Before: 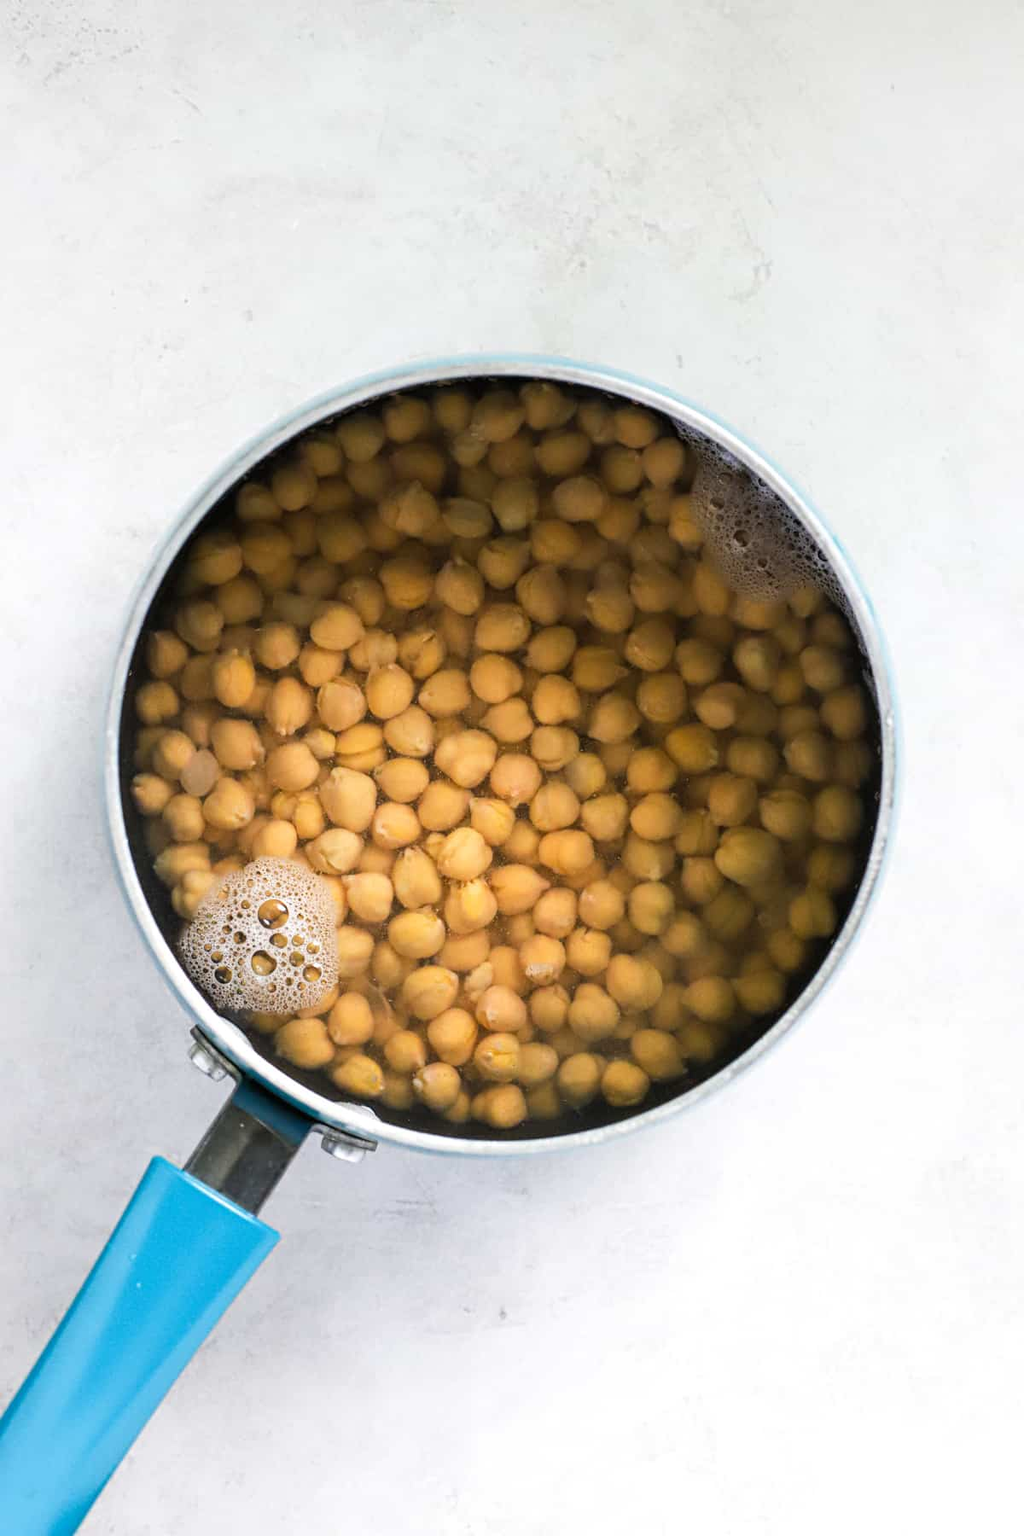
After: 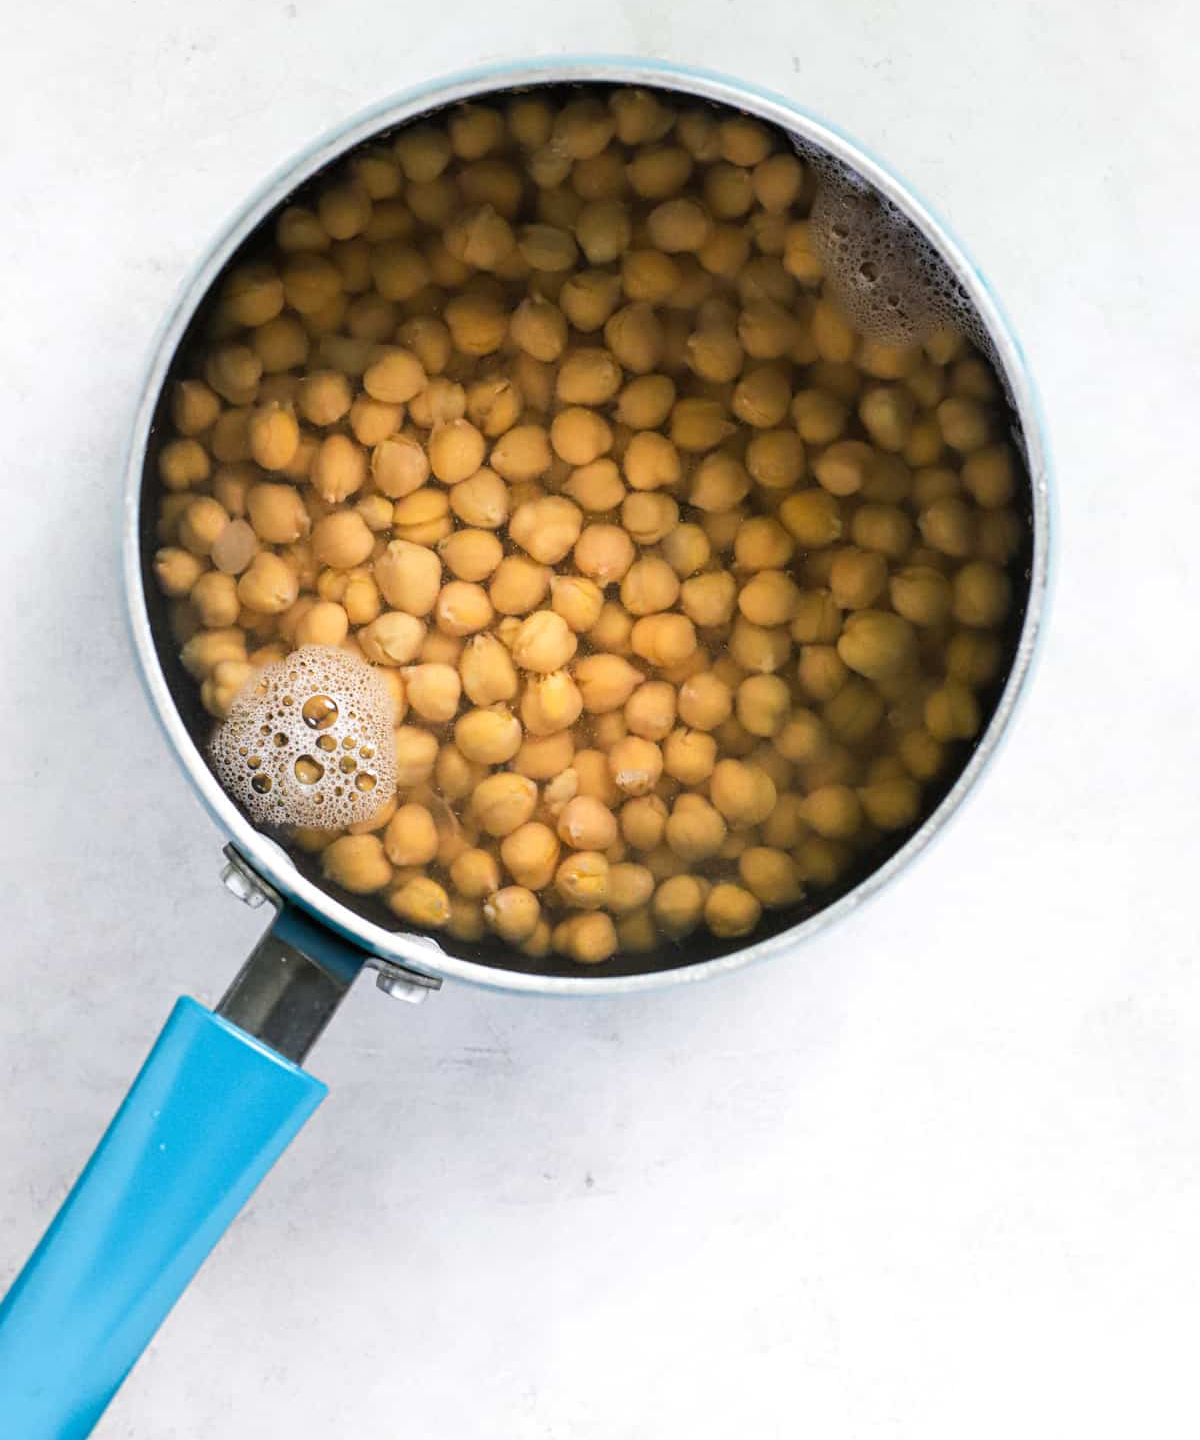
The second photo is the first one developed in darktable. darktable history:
color balance: mode lift, gamma, gain (sRGB)
crop and rotate: top 19.998%
